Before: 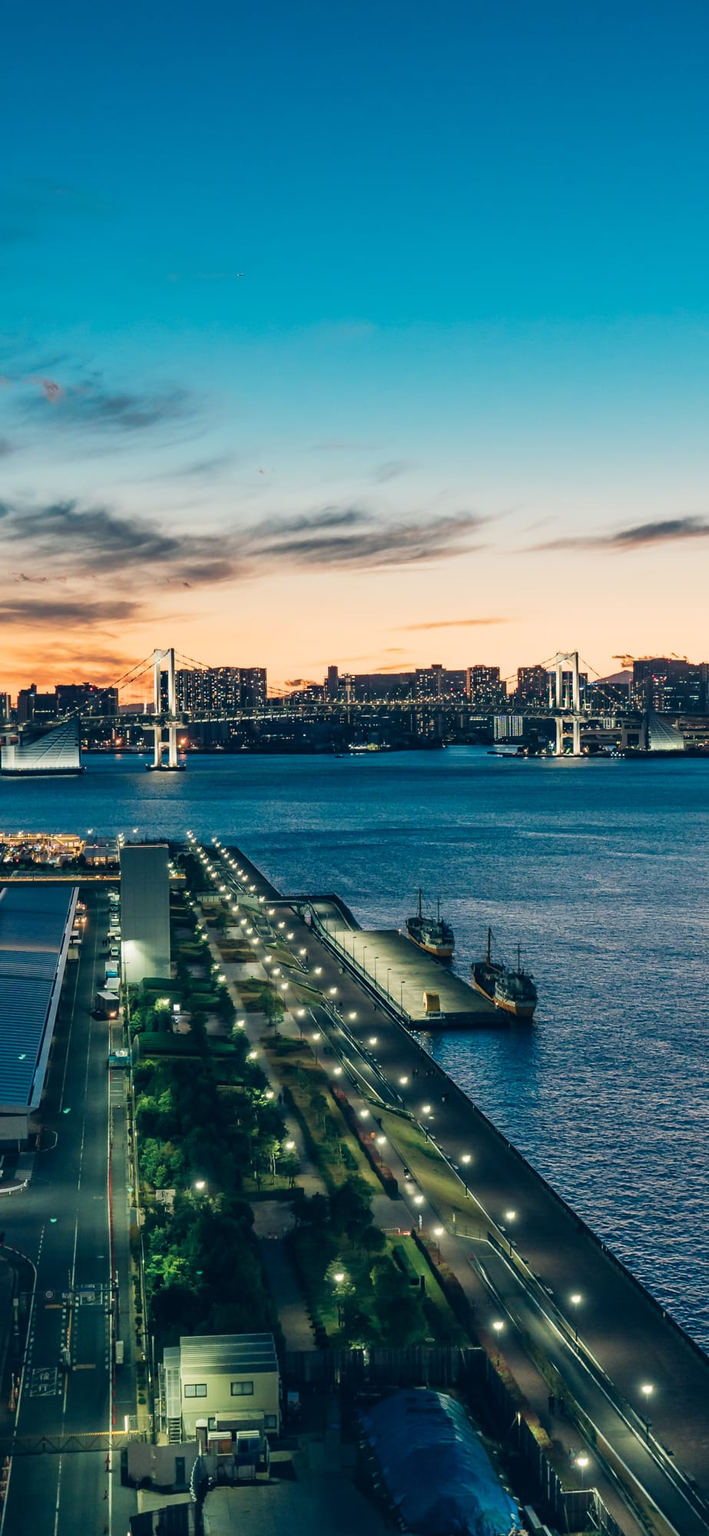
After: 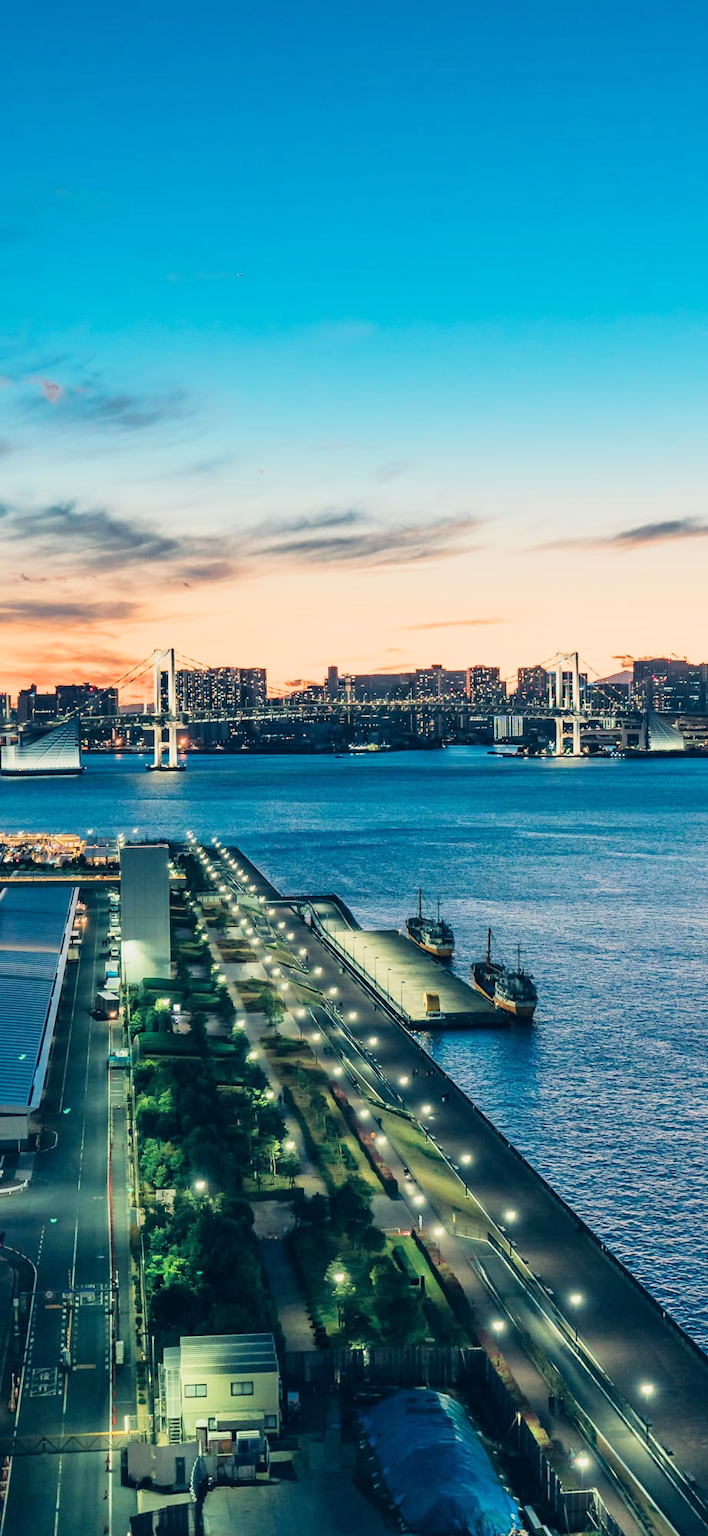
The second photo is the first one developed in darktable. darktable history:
tone equalizer: on, module defaults
exposure: exposure 1 EV, compensate exposure bias true, compensate highlight preservation false
filmic rgb: black relative exposure -7.65 EV, white relative exposure 4.56 EV, hardness 3.61, color science v6 (2022)
